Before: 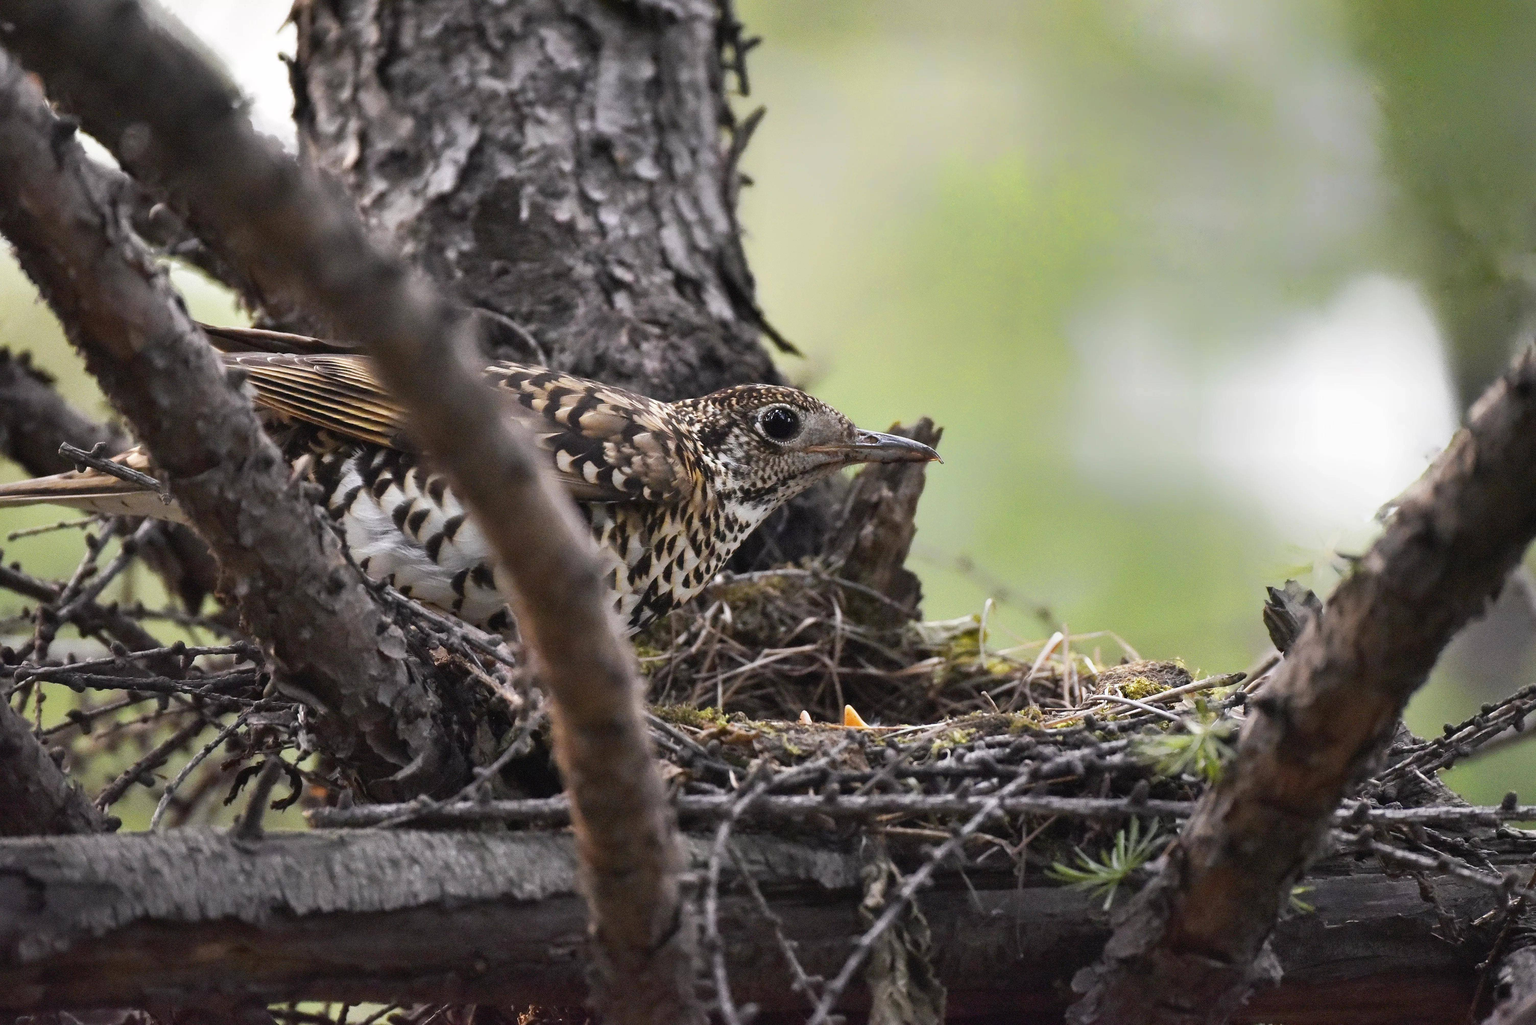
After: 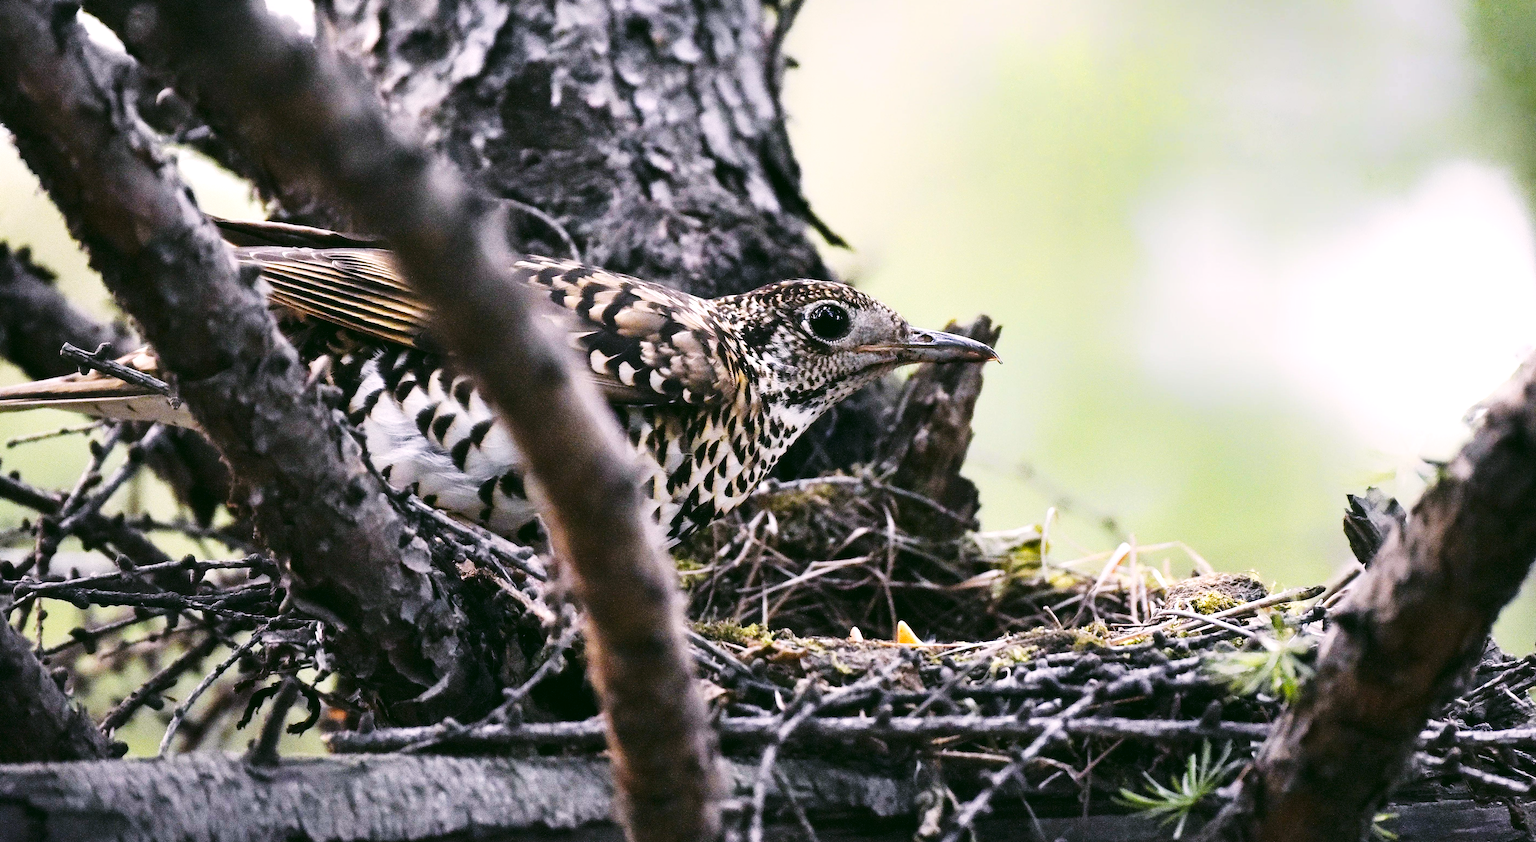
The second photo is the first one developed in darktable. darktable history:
crop and rotate: angle 0.11°, top 11.803%, right 5.793%, bottom 10.807%
tone equalizer: mask exposure compensation -0.504 EV
color balance rgb: shadows lift › chroma 1.019%, shadows lift › hue 29.65°, power › luminance -8.848%, perceptual saturation grading › global saturation 0.254%, perceptual brilliance grading › mid-tones 9.611%, perceptual brilliance grading › shadows 14.343%, contrast 4.821%
tone curve: curves: ch0 [(0.003, 0.023) (0.071, 0.052) (0.236, 0.197) (0.466, 0.557) (0.631, 0.764) (0.806, 0.906) (1, 1)]; ch1 [(0, 0) (0.262, 0.227) (0.417, 0.386) (0.469, 0.467) (0.502, 0.51) (0.528, 0.521) (0.573, 0.555) (0.605, 0.621) (0.644, 0.671) (0.686, 0.728) (0.994, 0.987)]; ch2 [(0, 0) (0.262, 0.188) (0.385, 0.353) (0.427, 0.424) (0.495, 0.502) (0.531, 0.555) (0.583, 0.632) (0.644, 0.748) (1, 1)], preserve colors none
color correction: highlights a* 4.5, highlights b* 4.94, shadows a* -7.52, shadows b* 4.83
shadows and highlights: shadows -11.94, white point adjustment 4.01, highlights 27.34
color calibration: gray › normalize channels true, illuminant as shot in camera, x 0.37, y 0.382, temperature 4314.37 K, gamut compression 0.024
